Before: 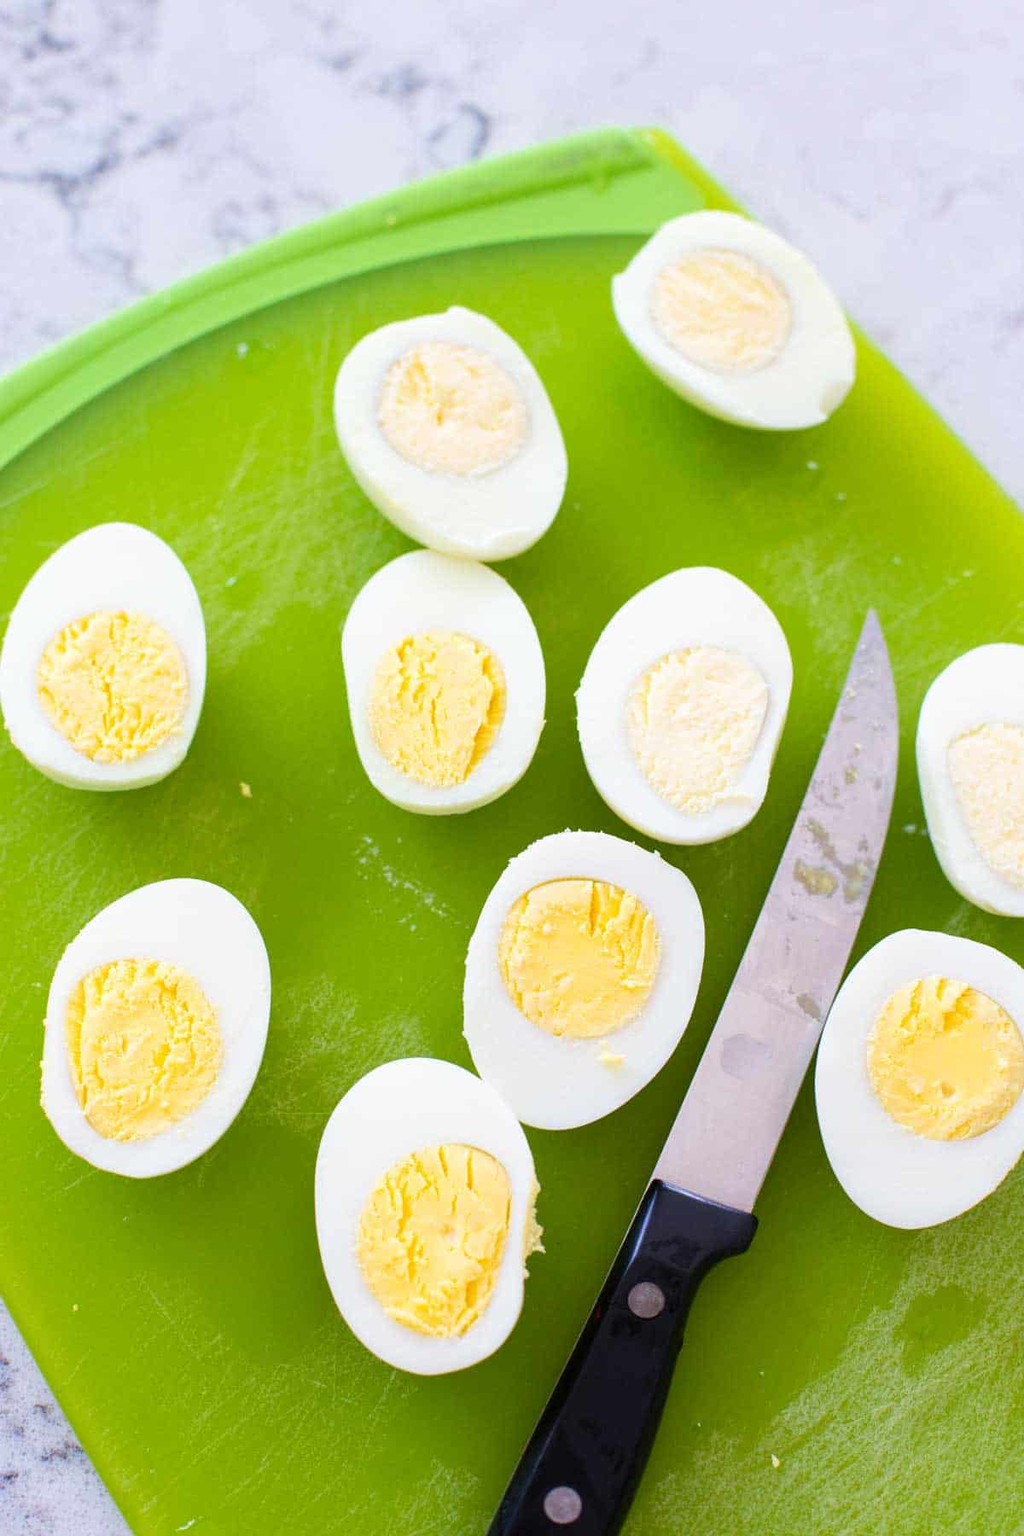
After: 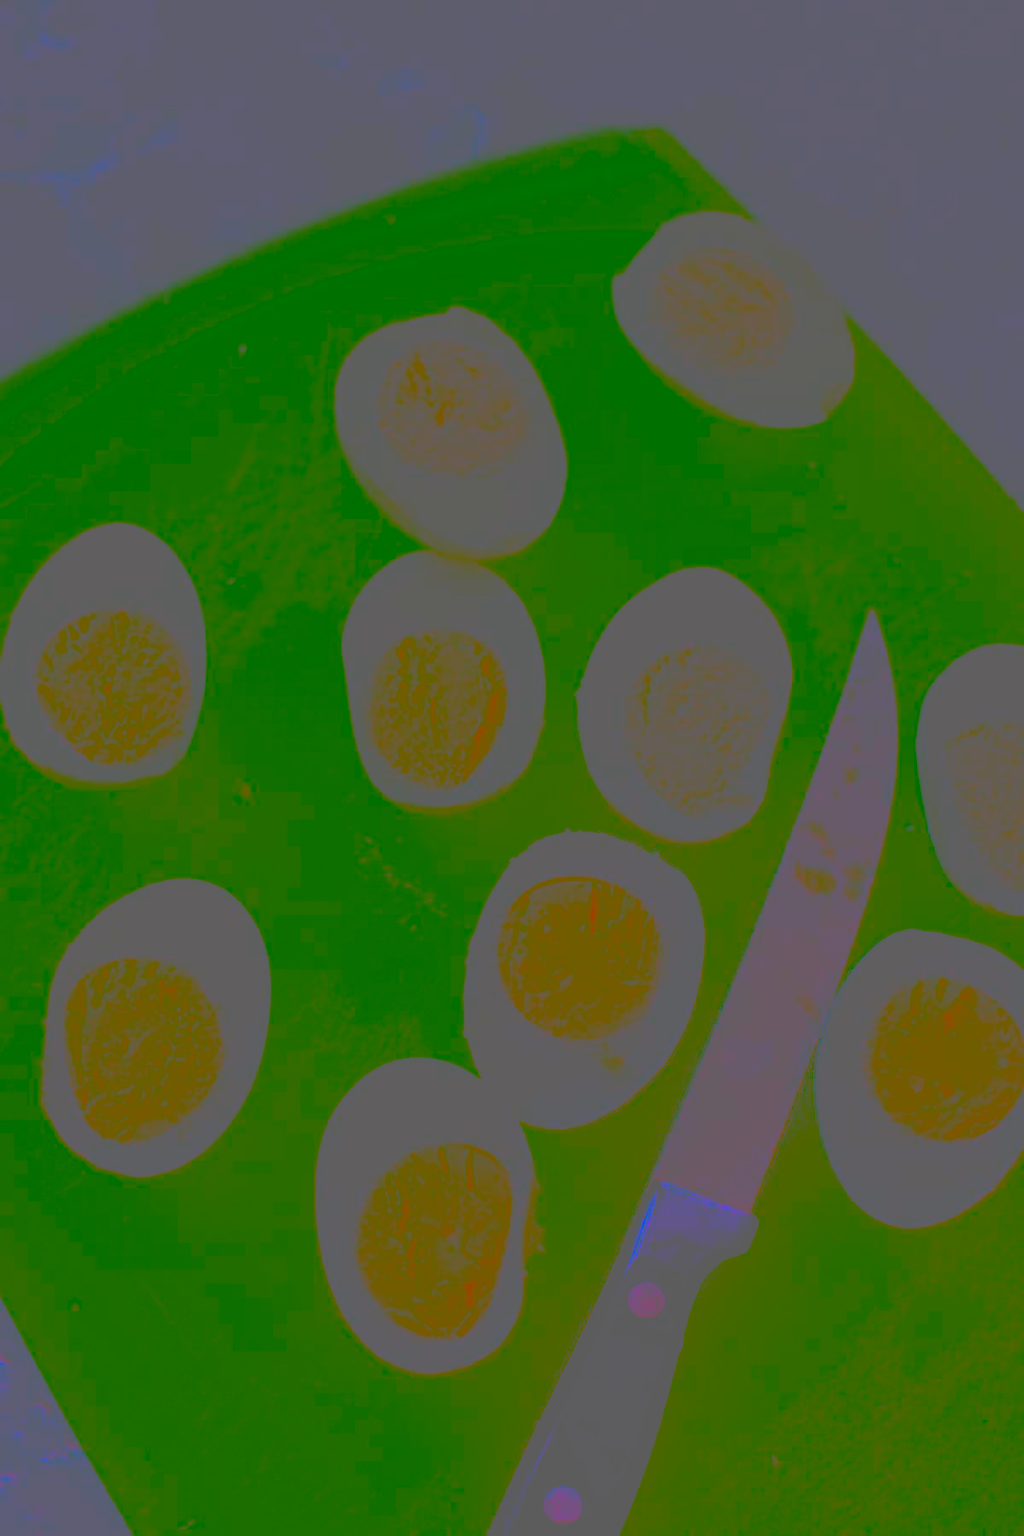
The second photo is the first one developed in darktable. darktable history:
filmic rgb: black relative exposure -5.03 EV, white relative exposure 3.98 EV, hardness 2.88, contrast 1.299, highlights saturation mix -28.97%
color balance rgb: shadows lift › luminance -21.398%, shadows lift › chroma 9.138%, shadows lift › hue 283.69°, power › hue 60.39°, highlights gain › chroma 0.199%, highlights gain › hue 329.67°, perceptual saturation grading › global saturation 20%, perceptual saturation grading › highlights -49.648%, perceptual saturation grading › shadows 24.567%, perceptual brilliance grading › global brilliance 1.248%, perceptual brilliance grading › highlights -3.525%, global vibrance 21.375%
sharpen: radius 1.816, amount 0.416, threshold 1.471
contrast brightness saturation: contrast -0.989, brightness -0.165, saturation 0.761
